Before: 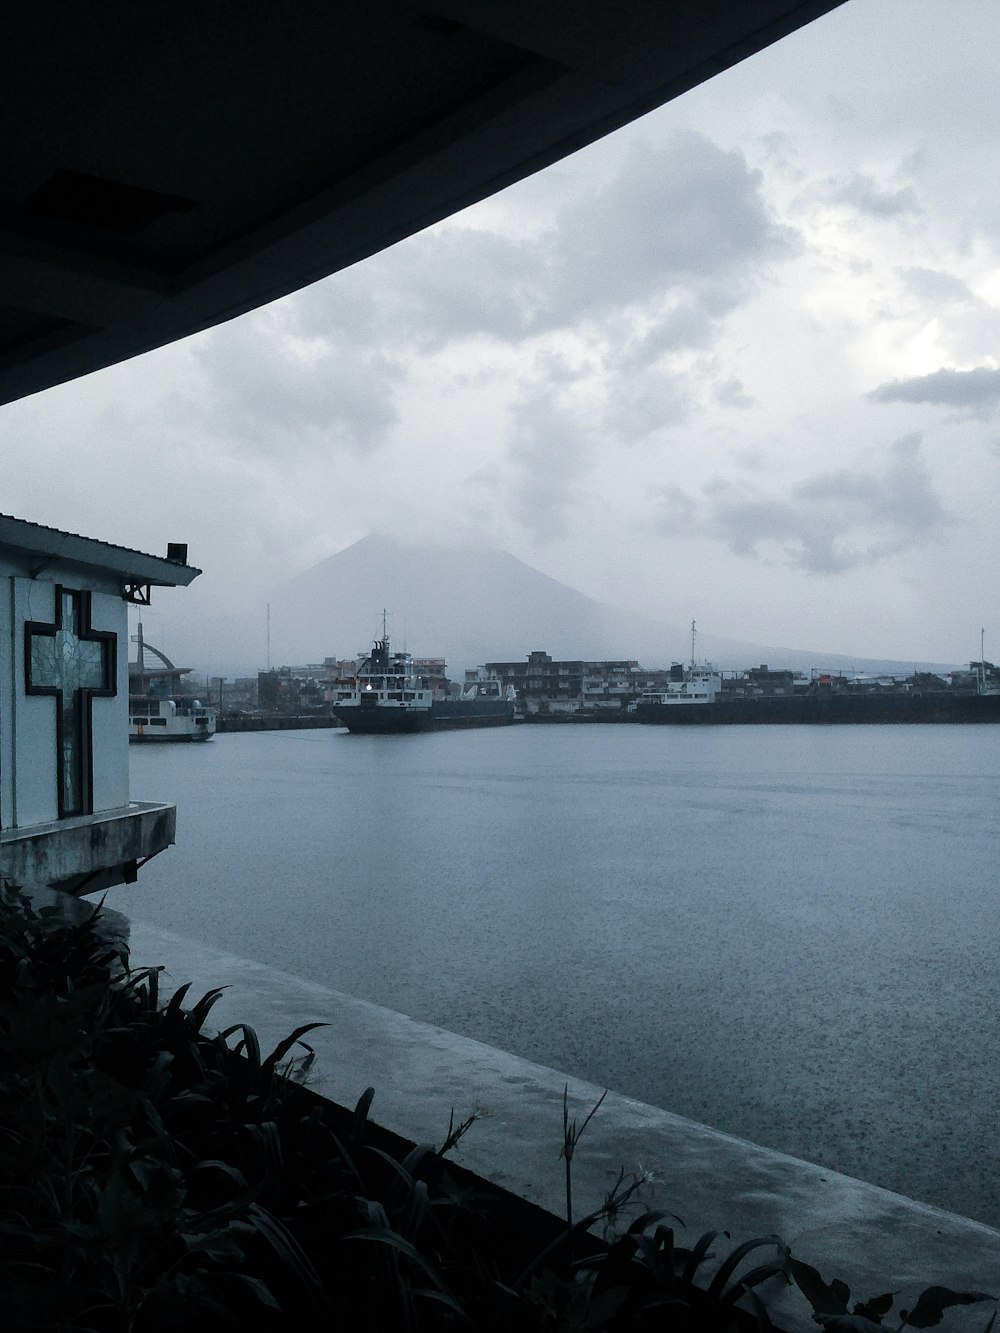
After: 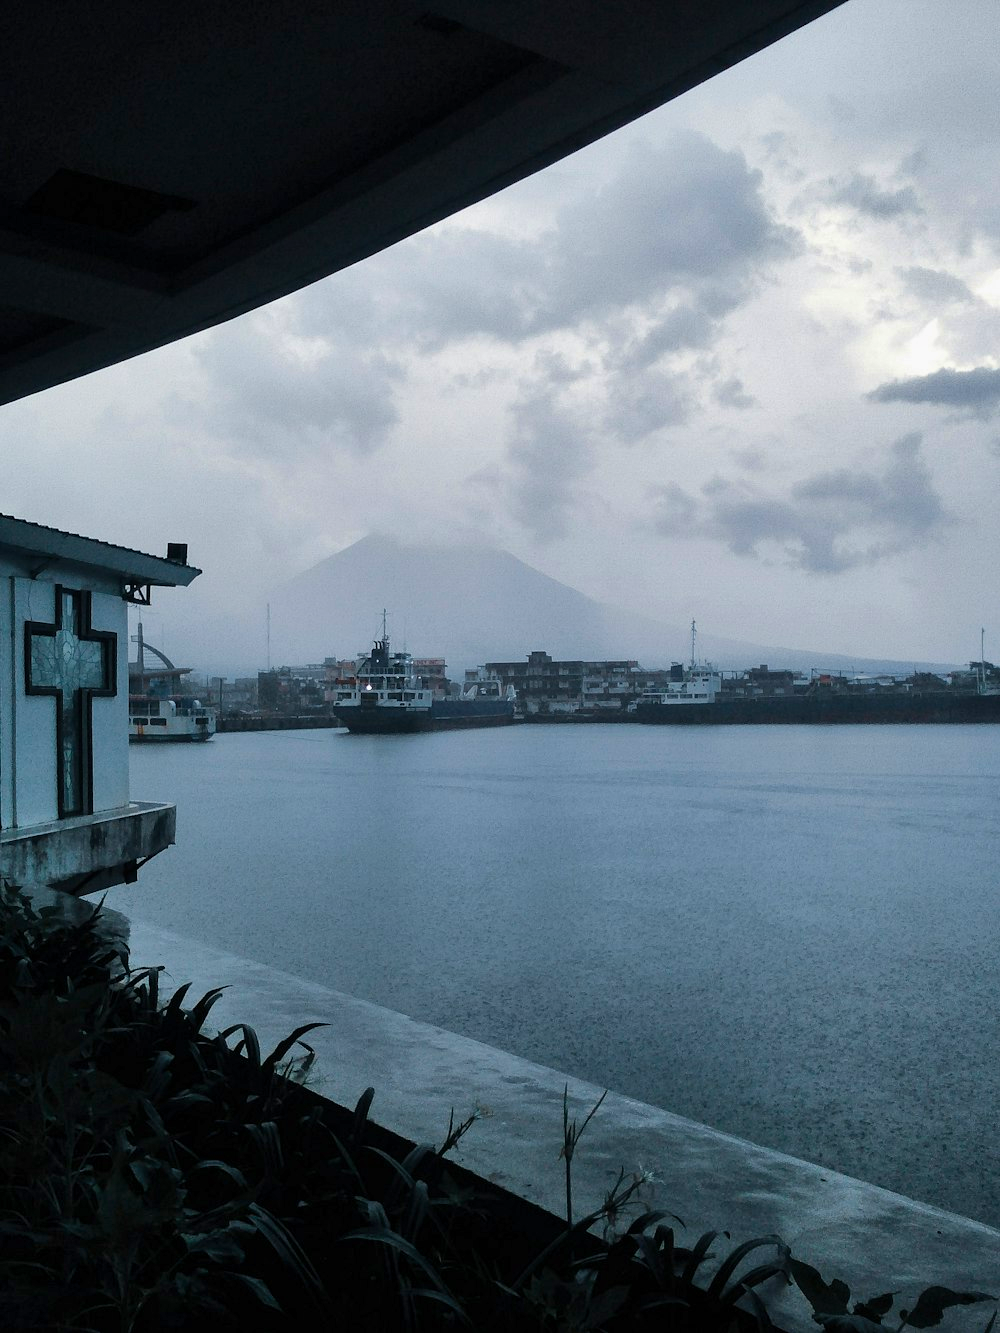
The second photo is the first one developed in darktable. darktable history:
color balance: input saturation 99%
shadows and highlights: shadows 43.71, white point adjustment -1.46, soften with gaussian
color balance rgb: perceptual saturation grading › global saturation 25%, global vibrance 20%
